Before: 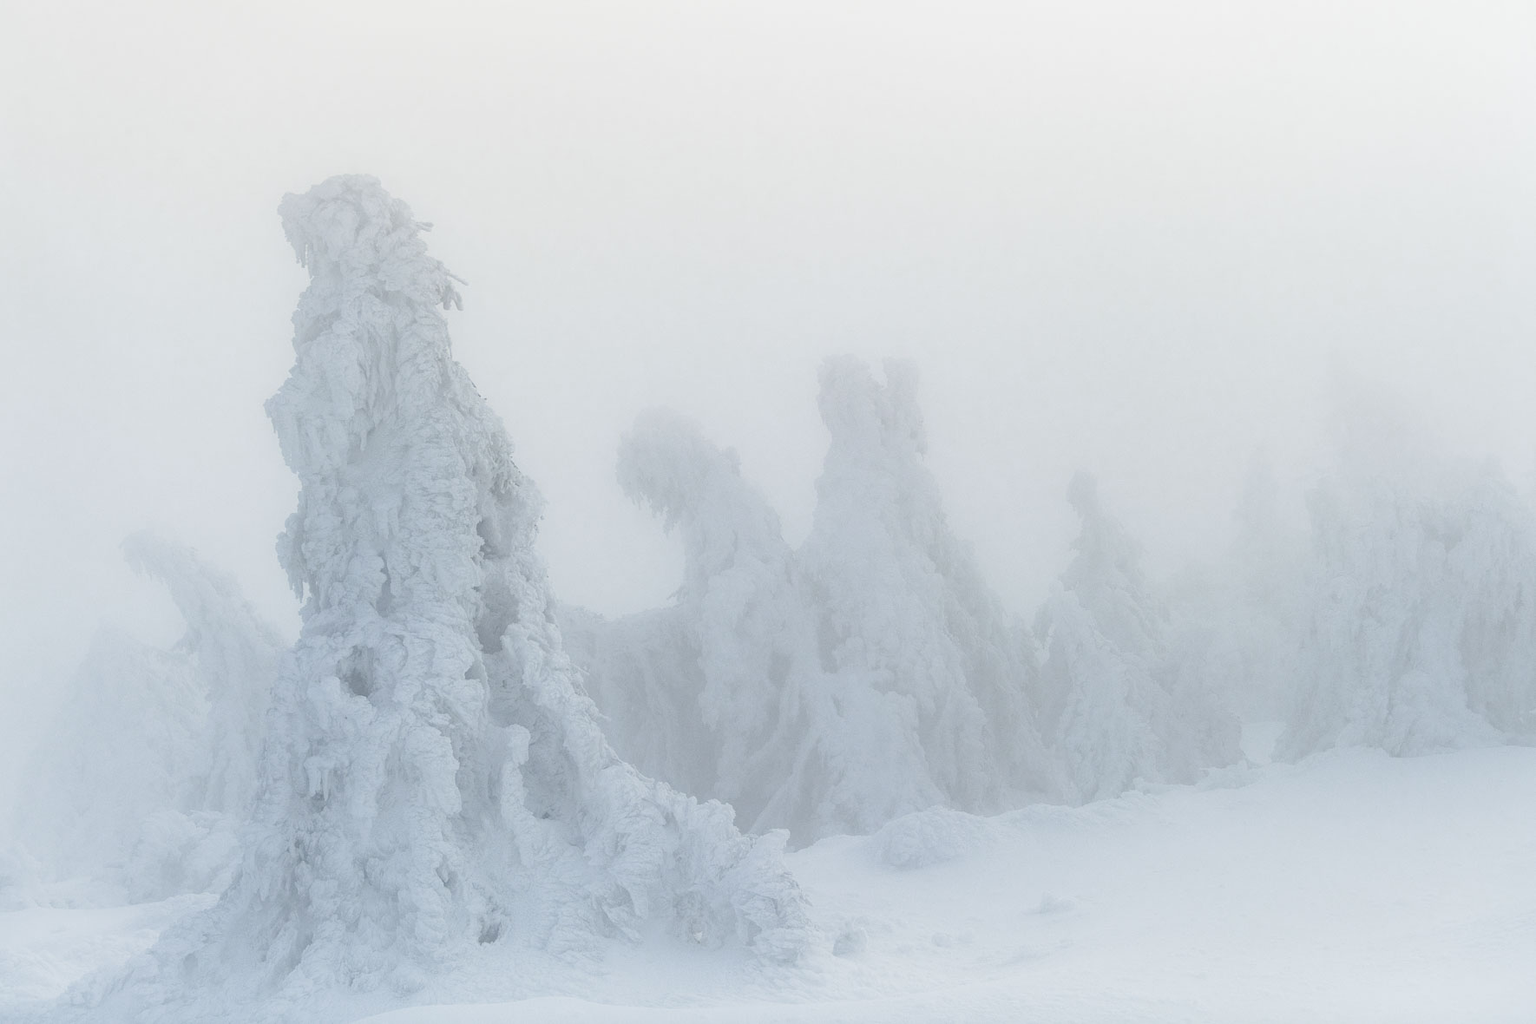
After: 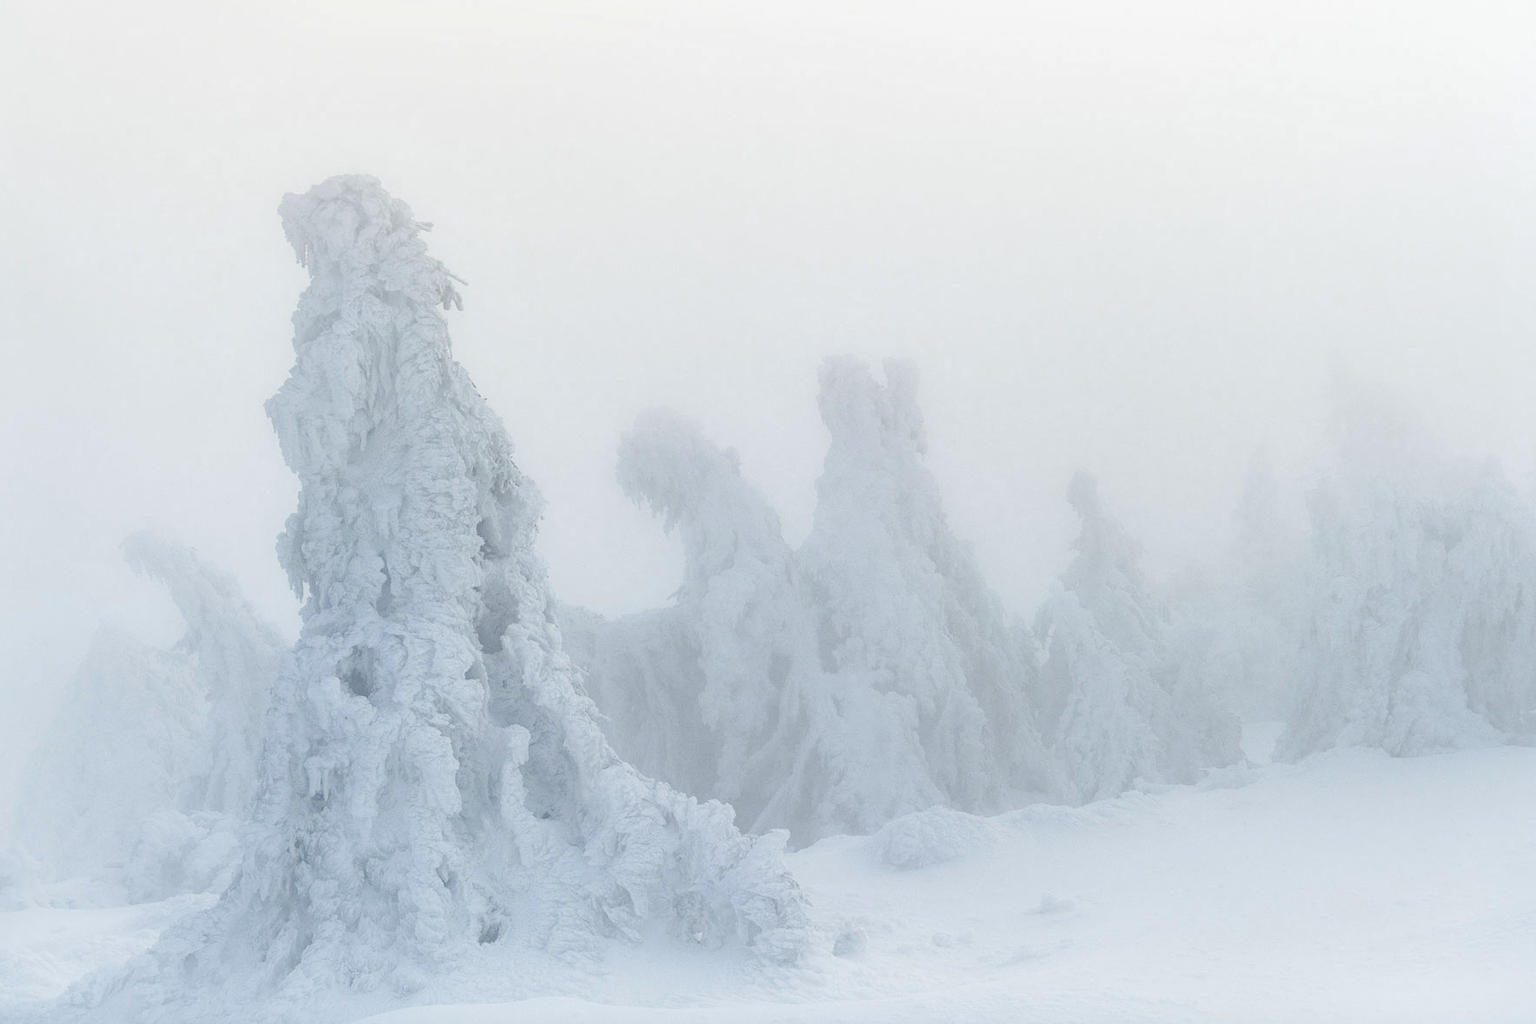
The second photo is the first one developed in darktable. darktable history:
exposure: black level correction 0.01, exposure 0.01 EV, compensate highlight preservation false
levels: levels [0, 0.492, 0.984]
local contrast: mode bilateral grid, contrast 20, coarseness 51, detail 119%, midtone range 0.2
color balance rgb: global offset › luminance 0.486%, global offset › hue 171.5°, perceptual saturation grading › global saturation 27.916%, perceptual saturation grading › highlights -25.676%, perceptual saturation grading › mid-tones 25.624%, perceptual saturation grading › shadows 49.857%
